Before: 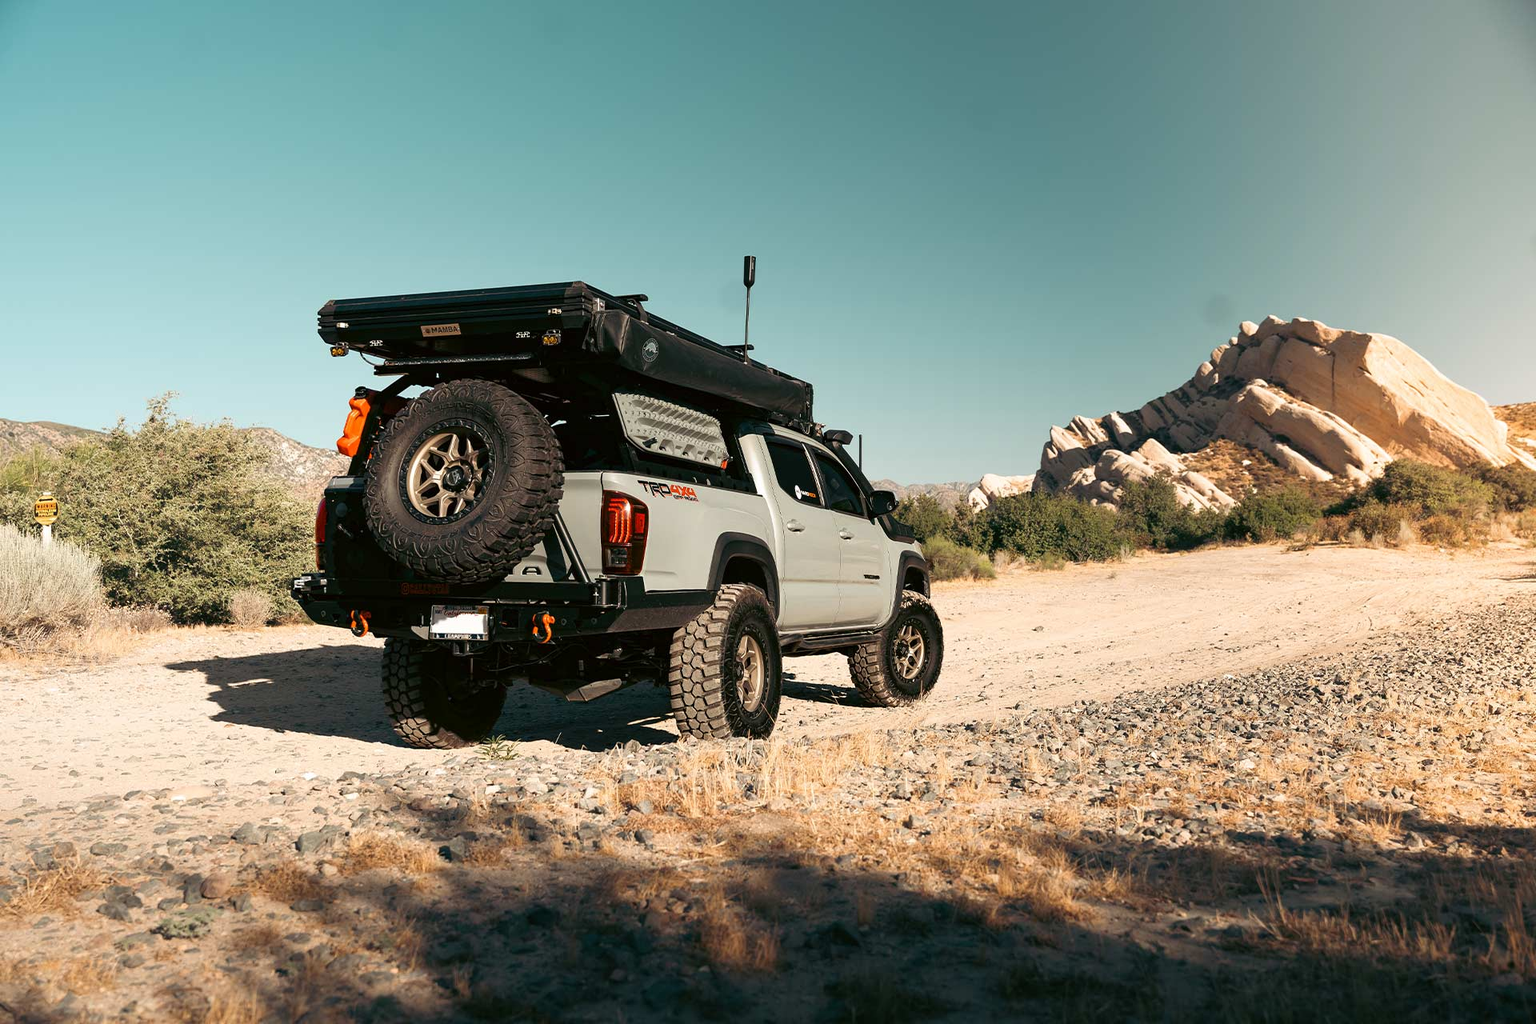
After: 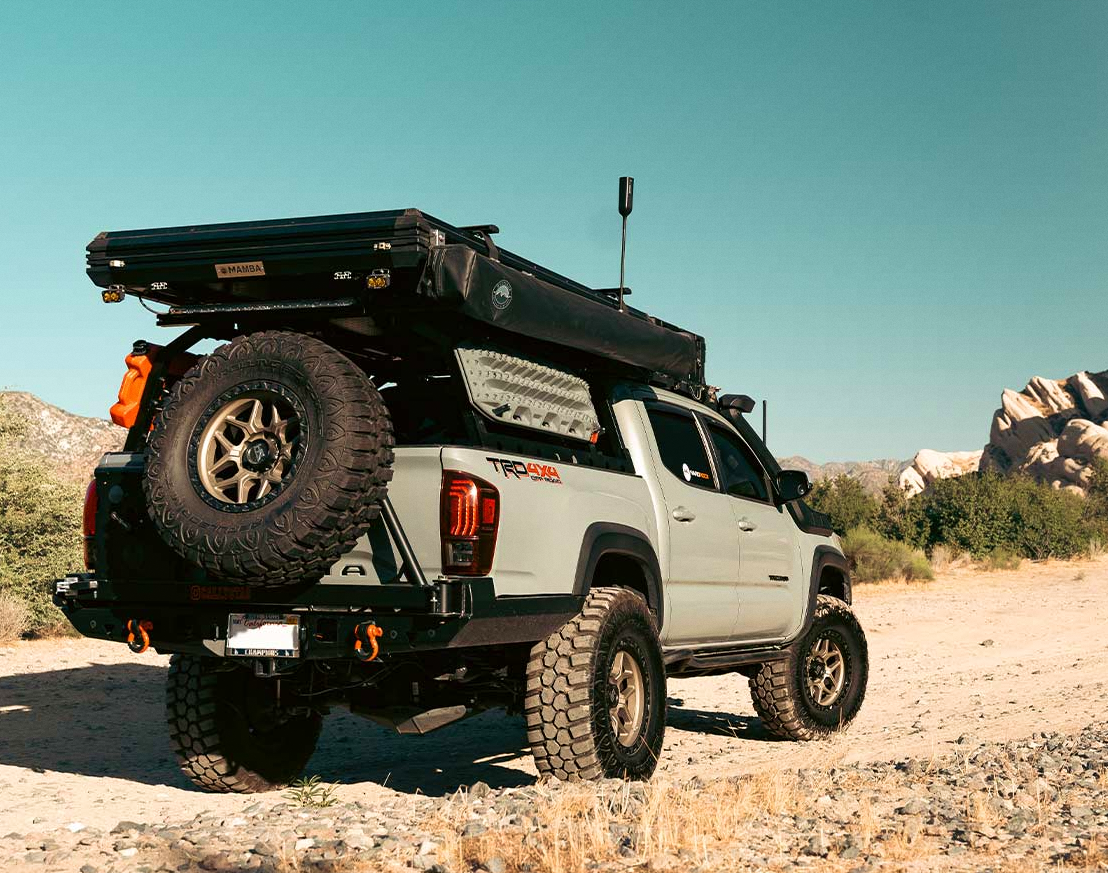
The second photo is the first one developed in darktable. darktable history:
crop: left 16.202%, top 11.208%, right 26.045%, bottom 20.557%
velvia: on, module defaults
grain: coarseness 0.09 ISO, strength 10%
